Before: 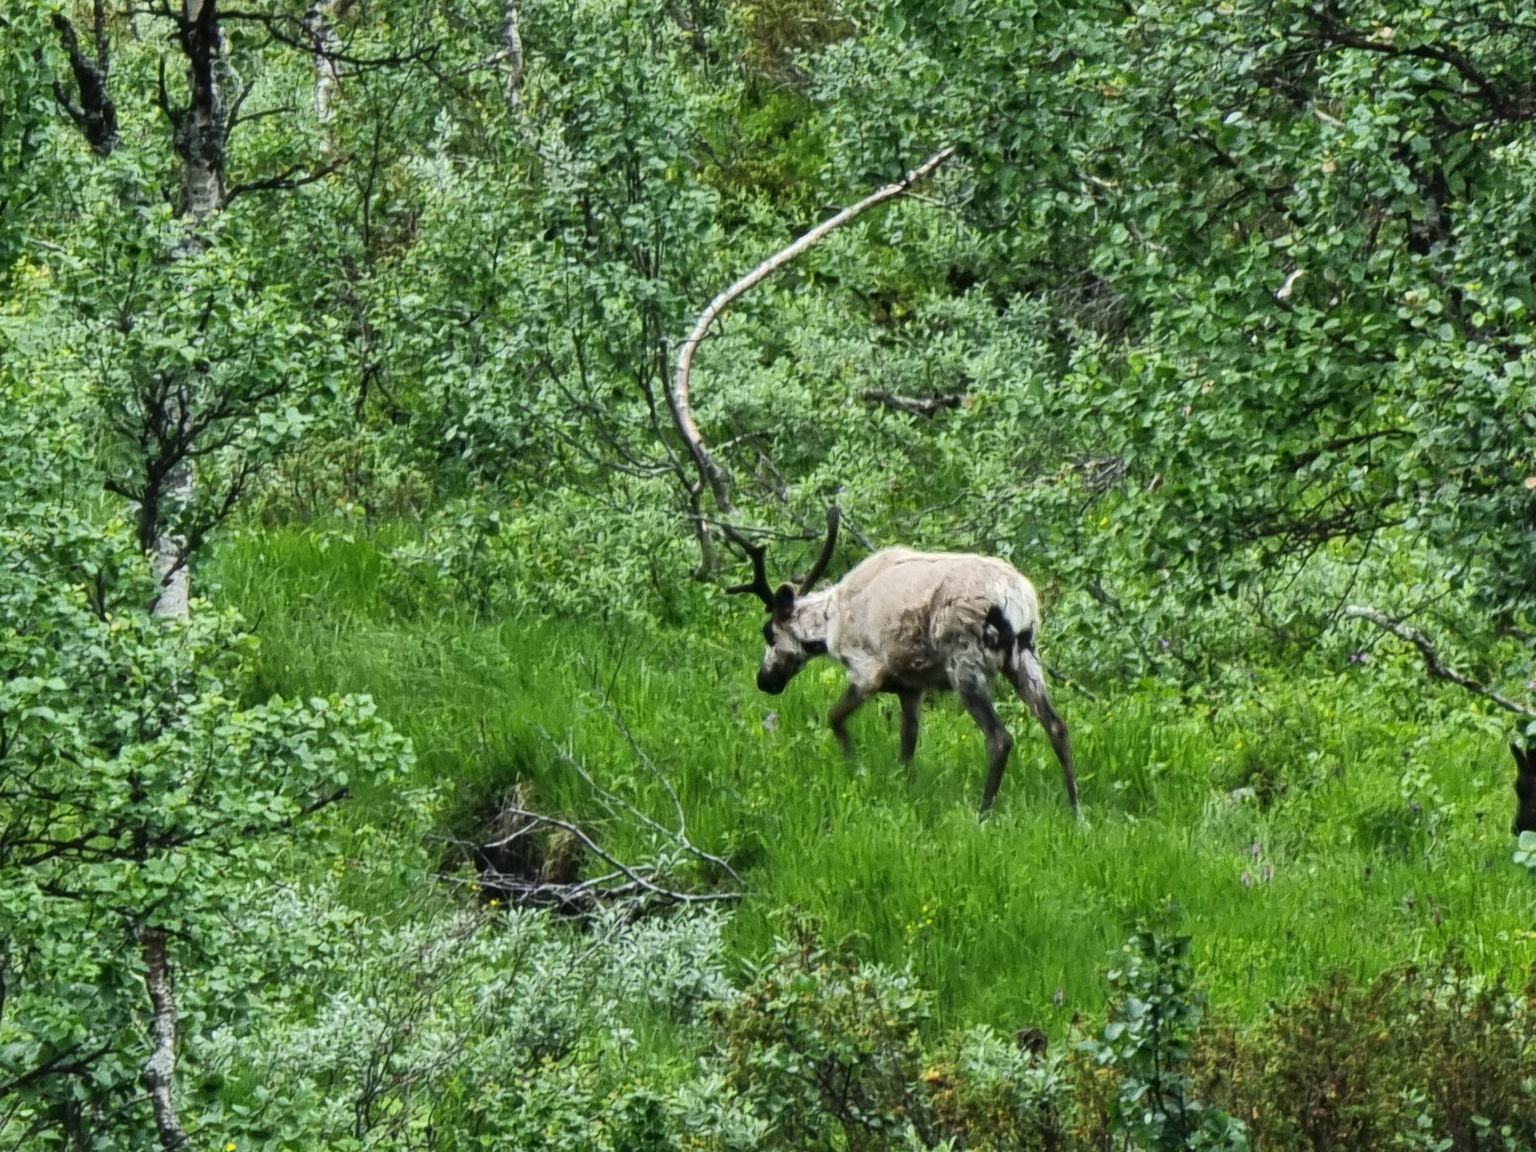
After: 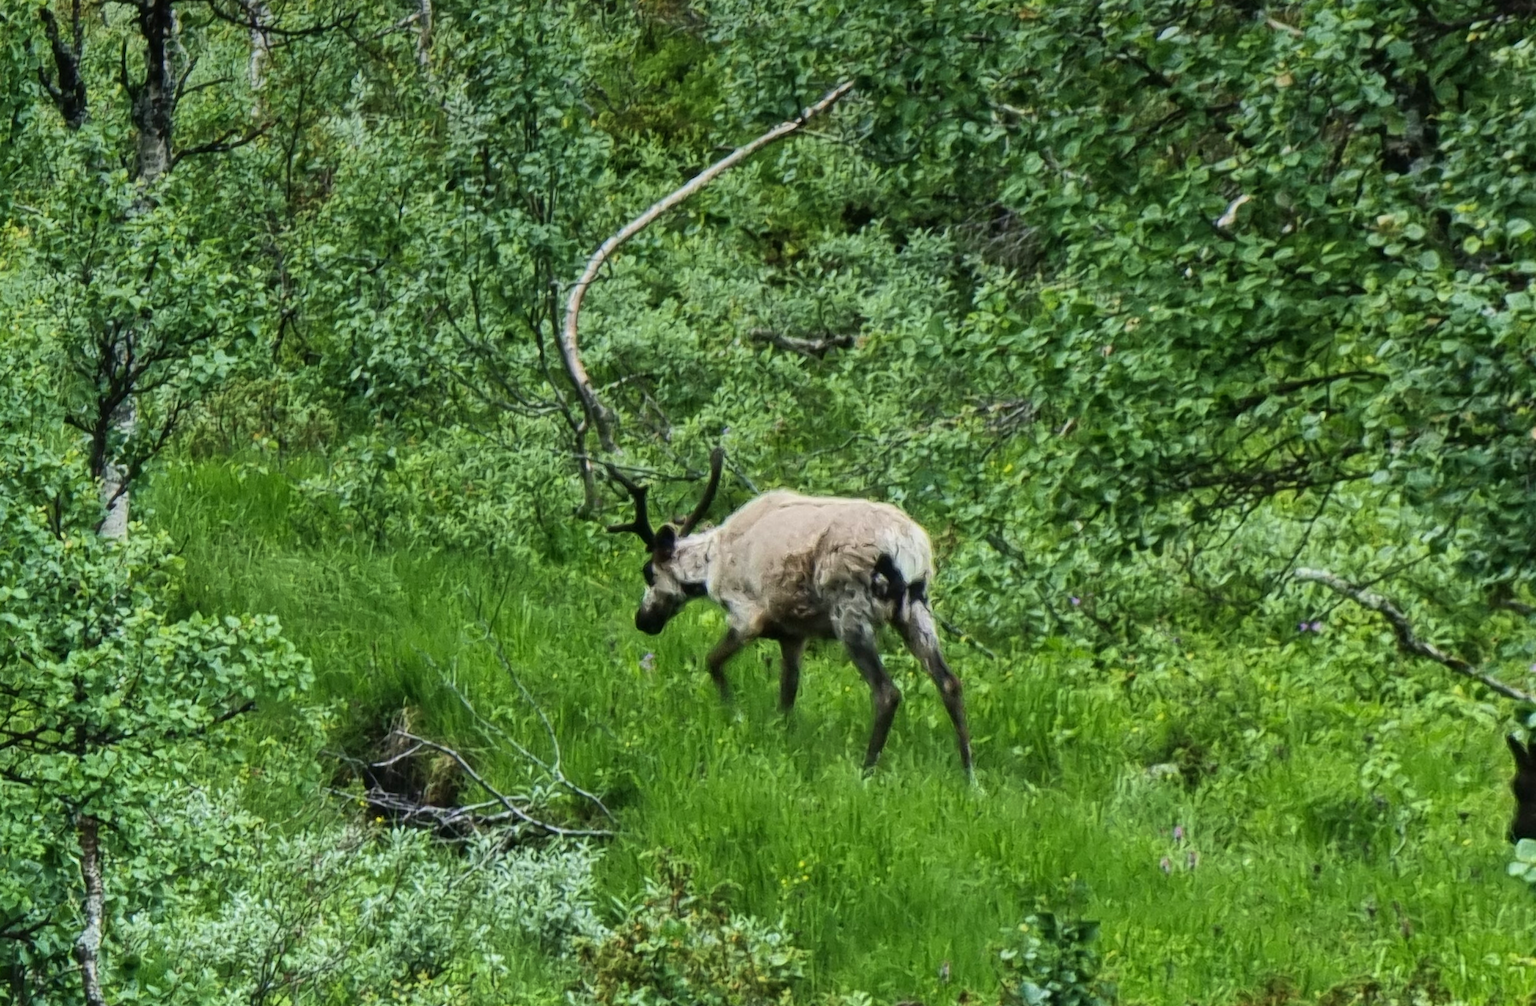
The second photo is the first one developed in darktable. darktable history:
graduated density: on, module defaults
rotate and perspective: rotation 1.69°, lens shift (vertical) -0.023, lens shift (horizontal) -0.291, crop left 0.025, crop right 0.988, crop top 0.092, crop bottom 0.842
velvia: on, module defaults
